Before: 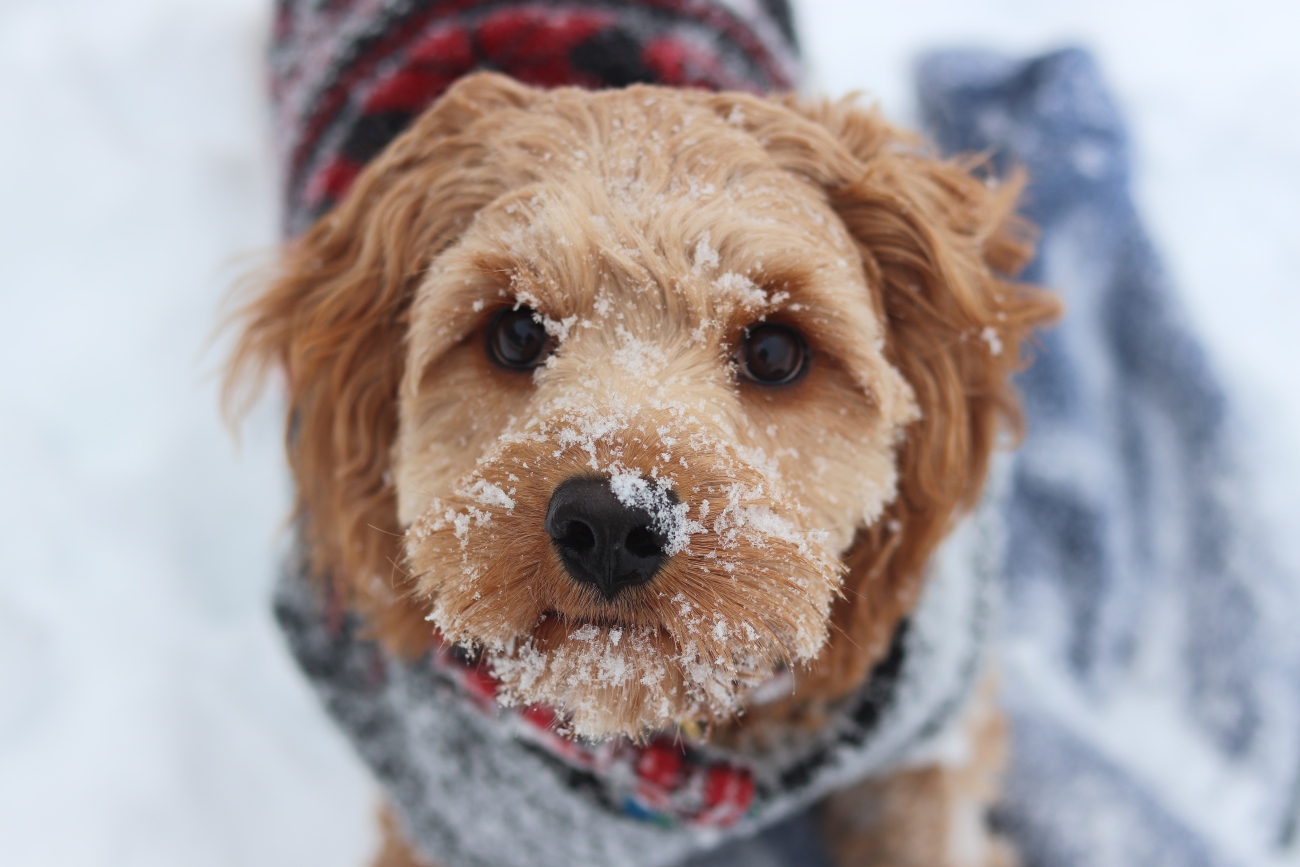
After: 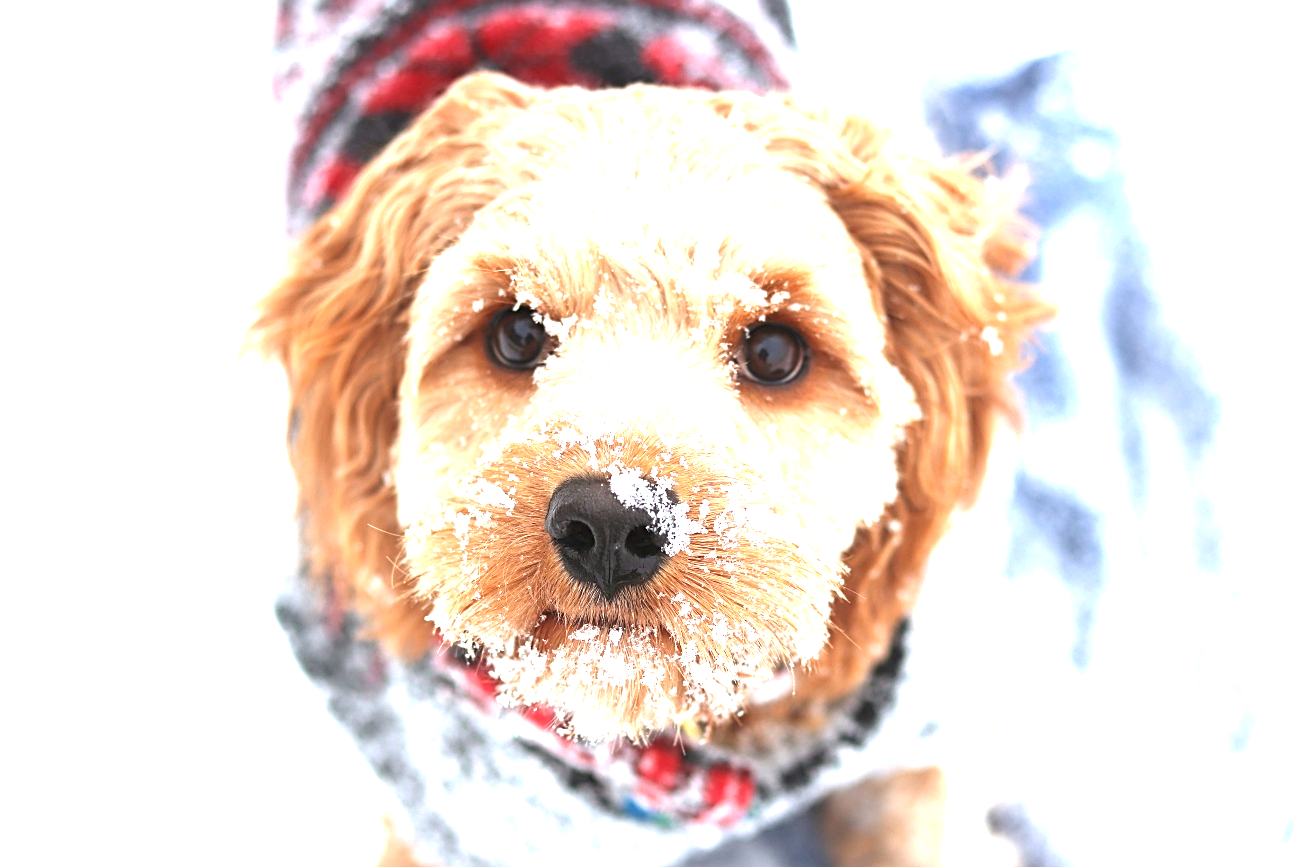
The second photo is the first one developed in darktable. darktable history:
exposure: black level correction 0.001, exposure 2 EV, compensate highlight preservation false
color balance: mode lift, gamma, gain (sRGB), lift [1, 0.99, 1.01, 0.992], gamma [1, 1.037, 0.974, 0.963]
sharpen: on, module defaults
